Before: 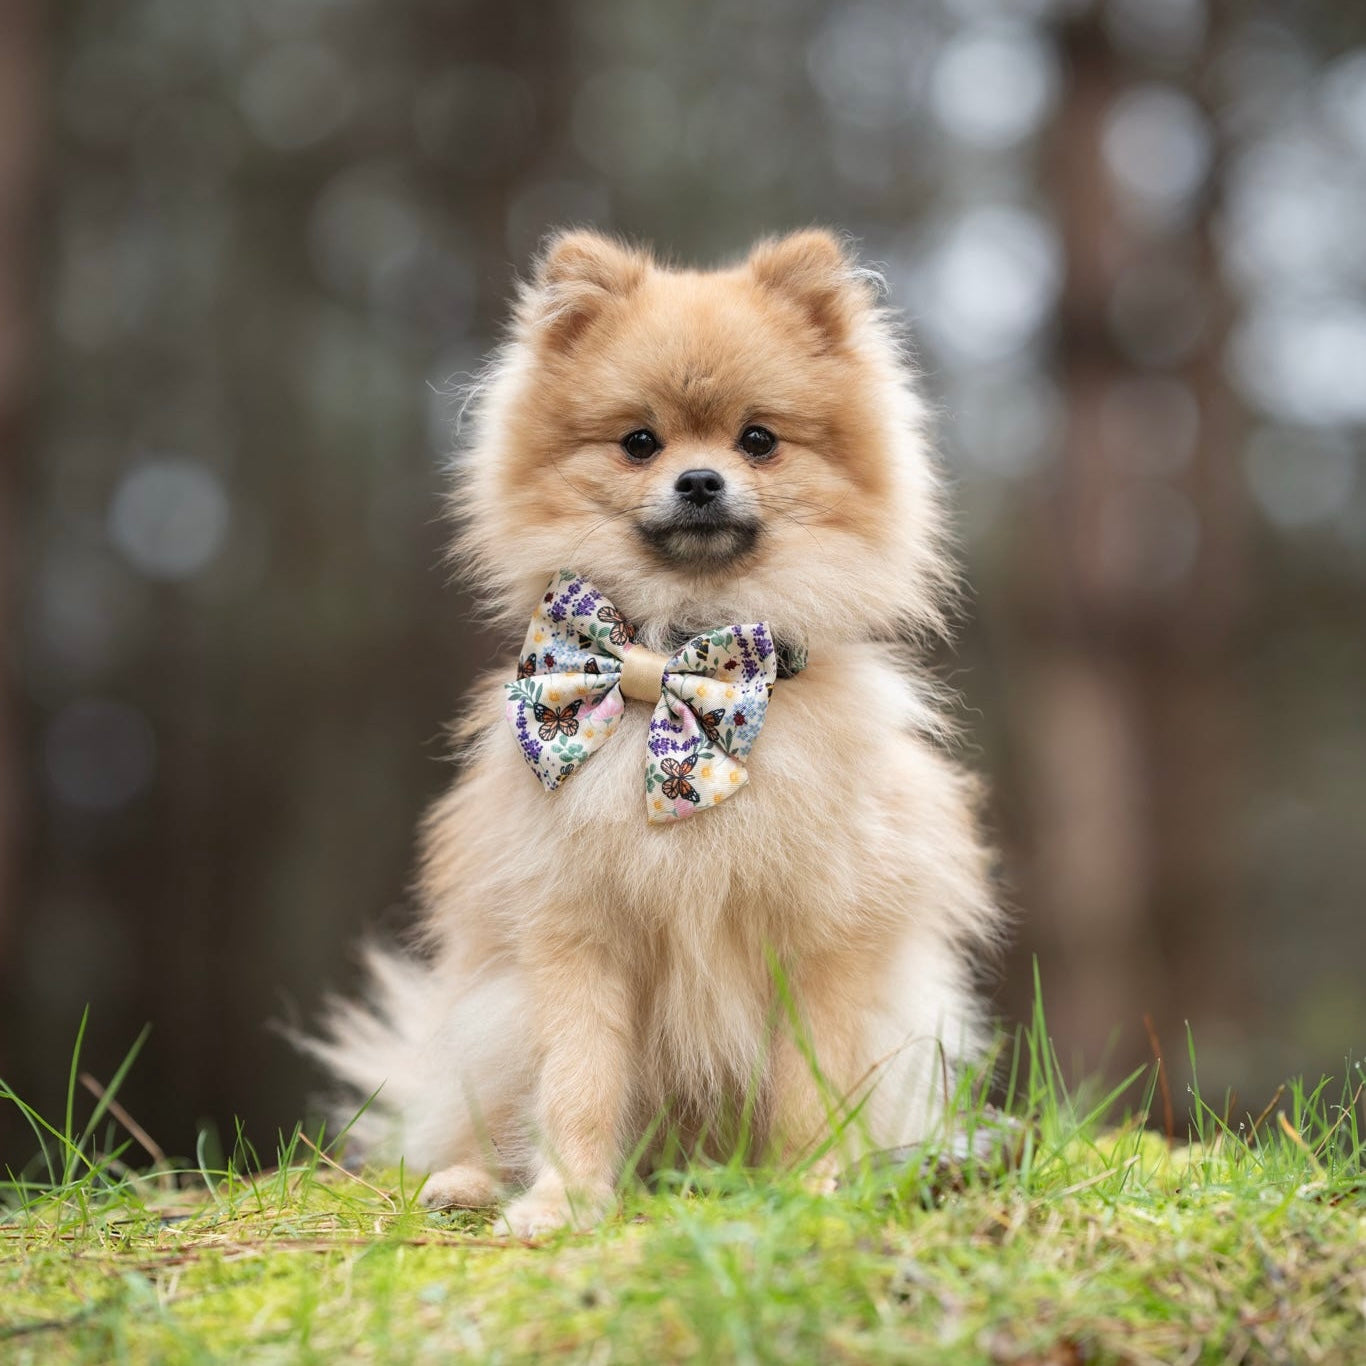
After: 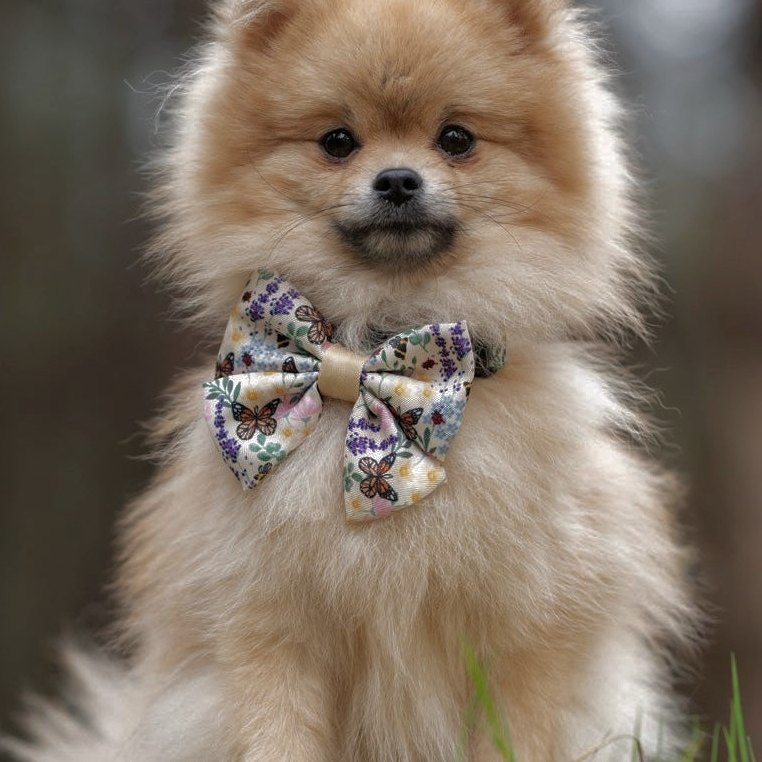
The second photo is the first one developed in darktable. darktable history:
base curve: curves: ch0 [(0, 0) (0.826, 0.587) (1, 1)]
crop and rotate: left 22.13%, top 22.054%, right 22.026%, bottom 22.102%
levels: mode automatic, black 0.023%, white 99.97%, levels [0.062, 0.494, 0.925]
